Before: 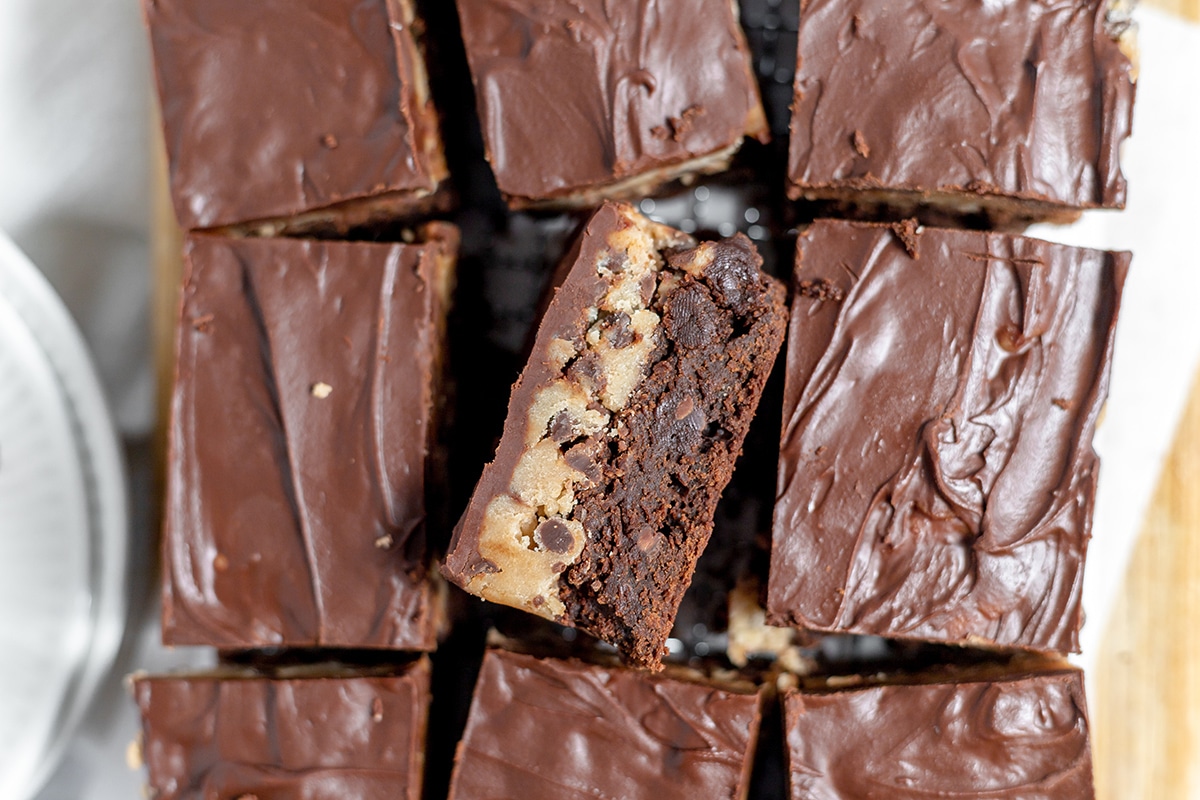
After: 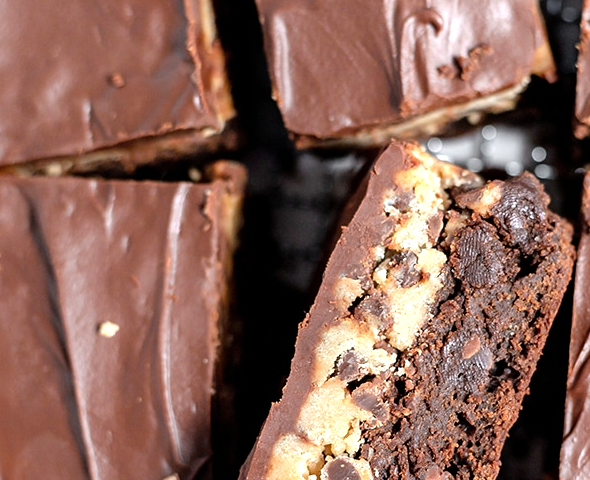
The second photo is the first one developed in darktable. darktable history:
crop: left 17.793%, top 7.678%, right 32.959%, bottom 32.236%
tone equalizer: -8 EV -0.712 EV, -7 EV -0.722 EV, -6 EV -0.573 EV, -5 EV -0.39 EV, -3 EV 0.393 EV, -2 EV 0.6 EV, -1 EV 0.696 EV, +0 EV 0.762 EV
